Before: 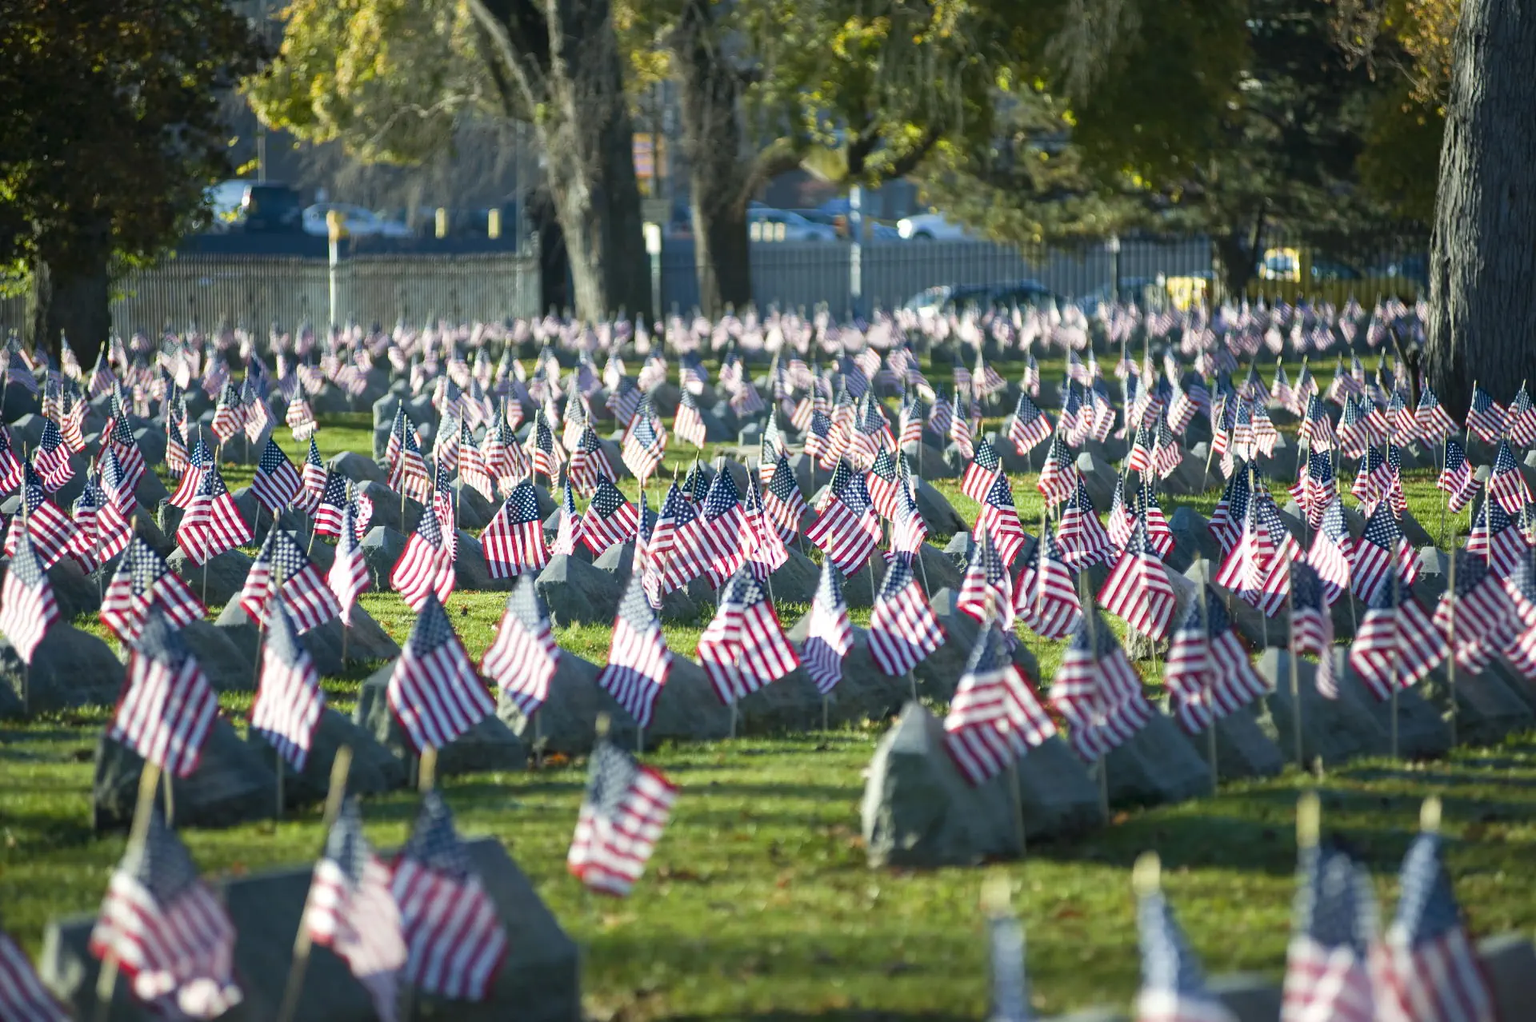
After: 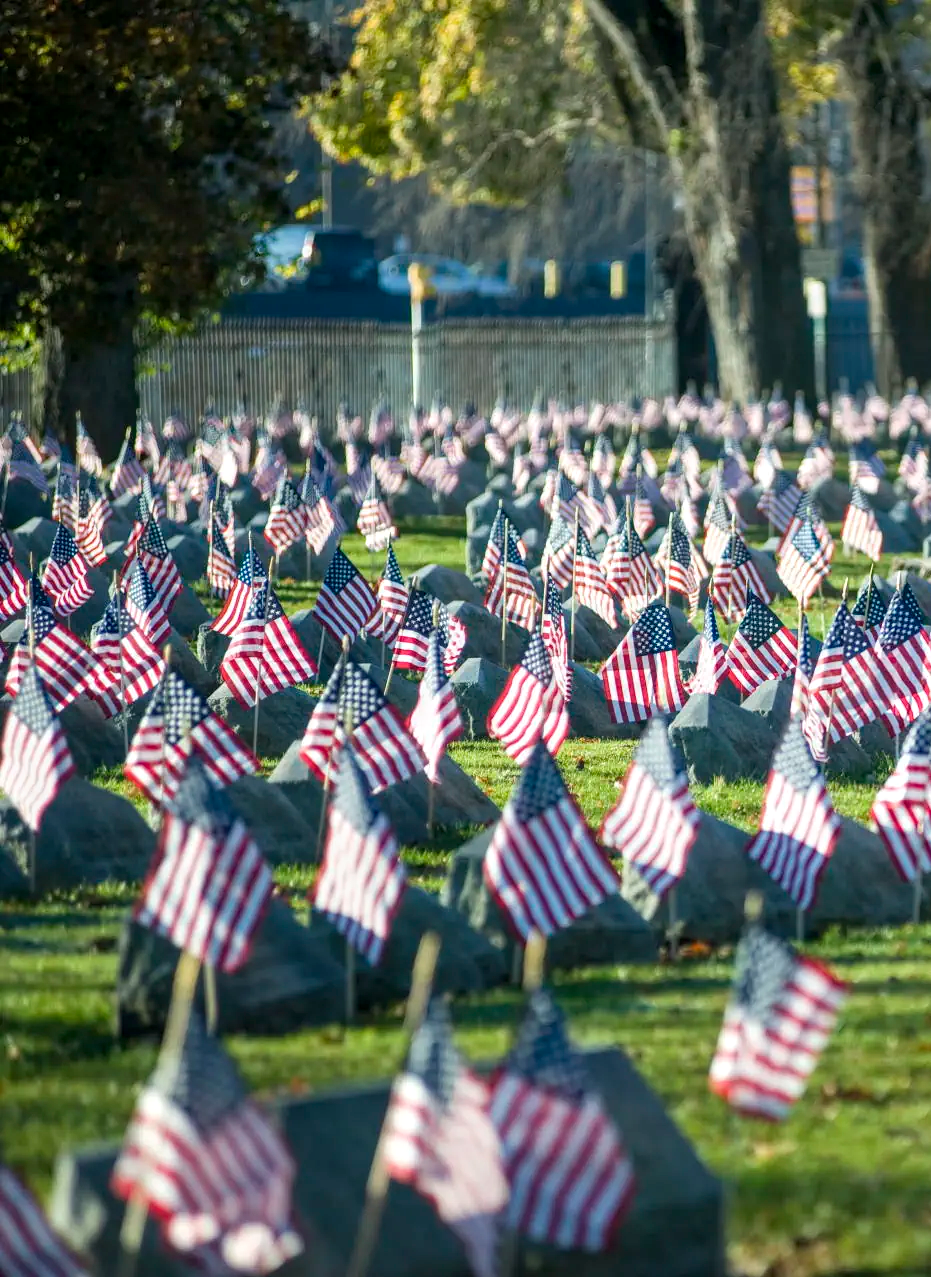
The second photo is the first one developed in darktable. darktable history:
crop and rotate: left 0.023%, top 0%, right 51.436%
local contrast: on, module defaults
